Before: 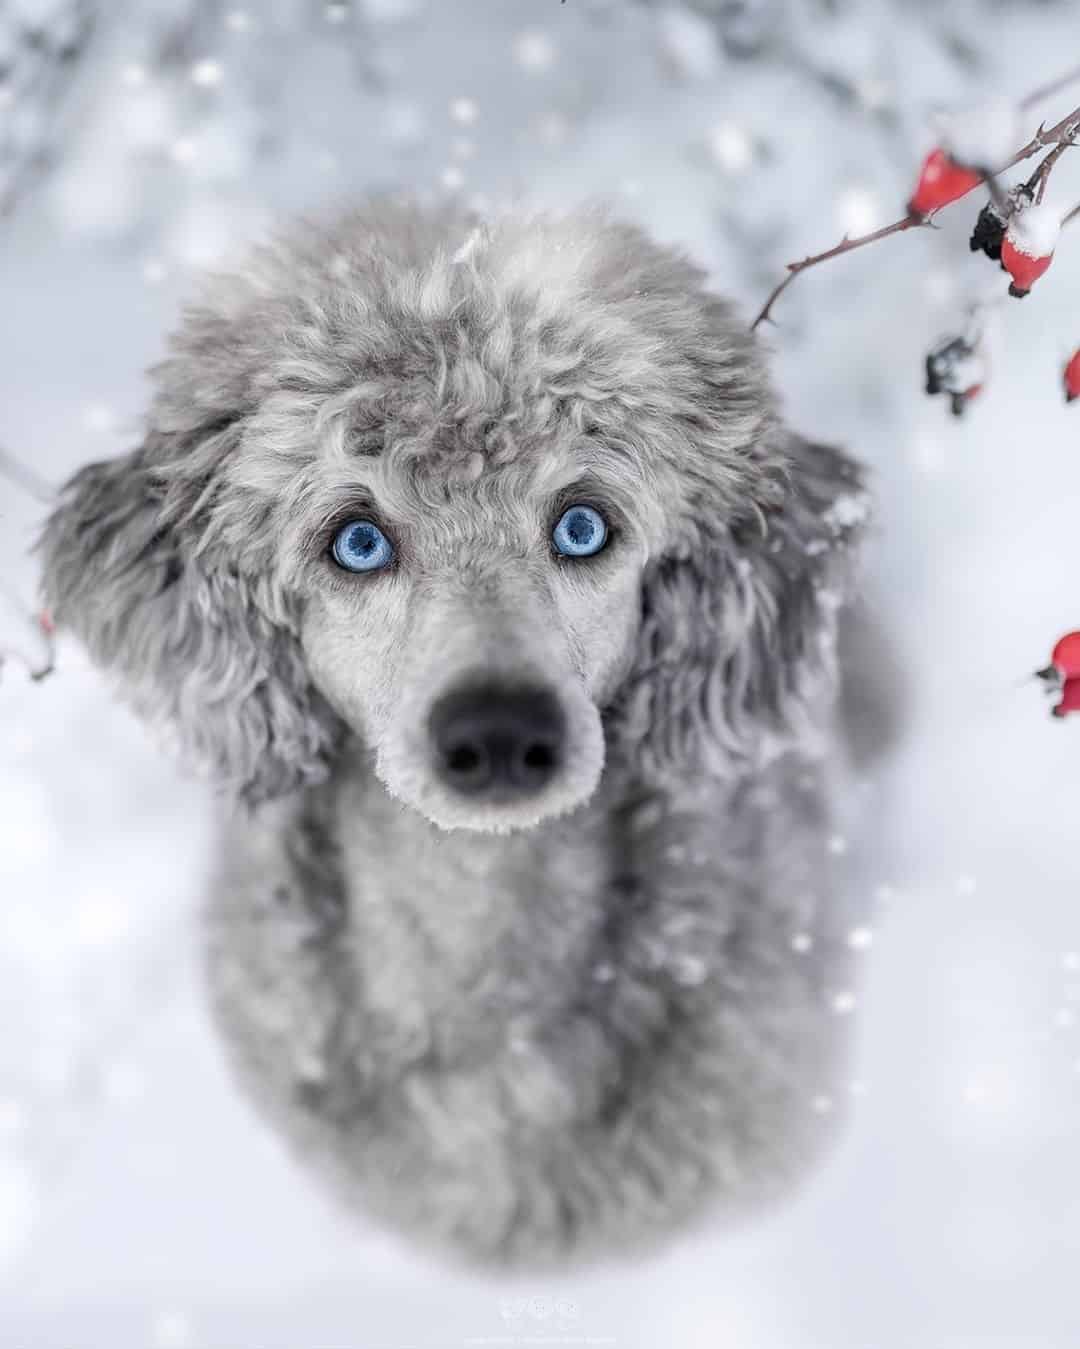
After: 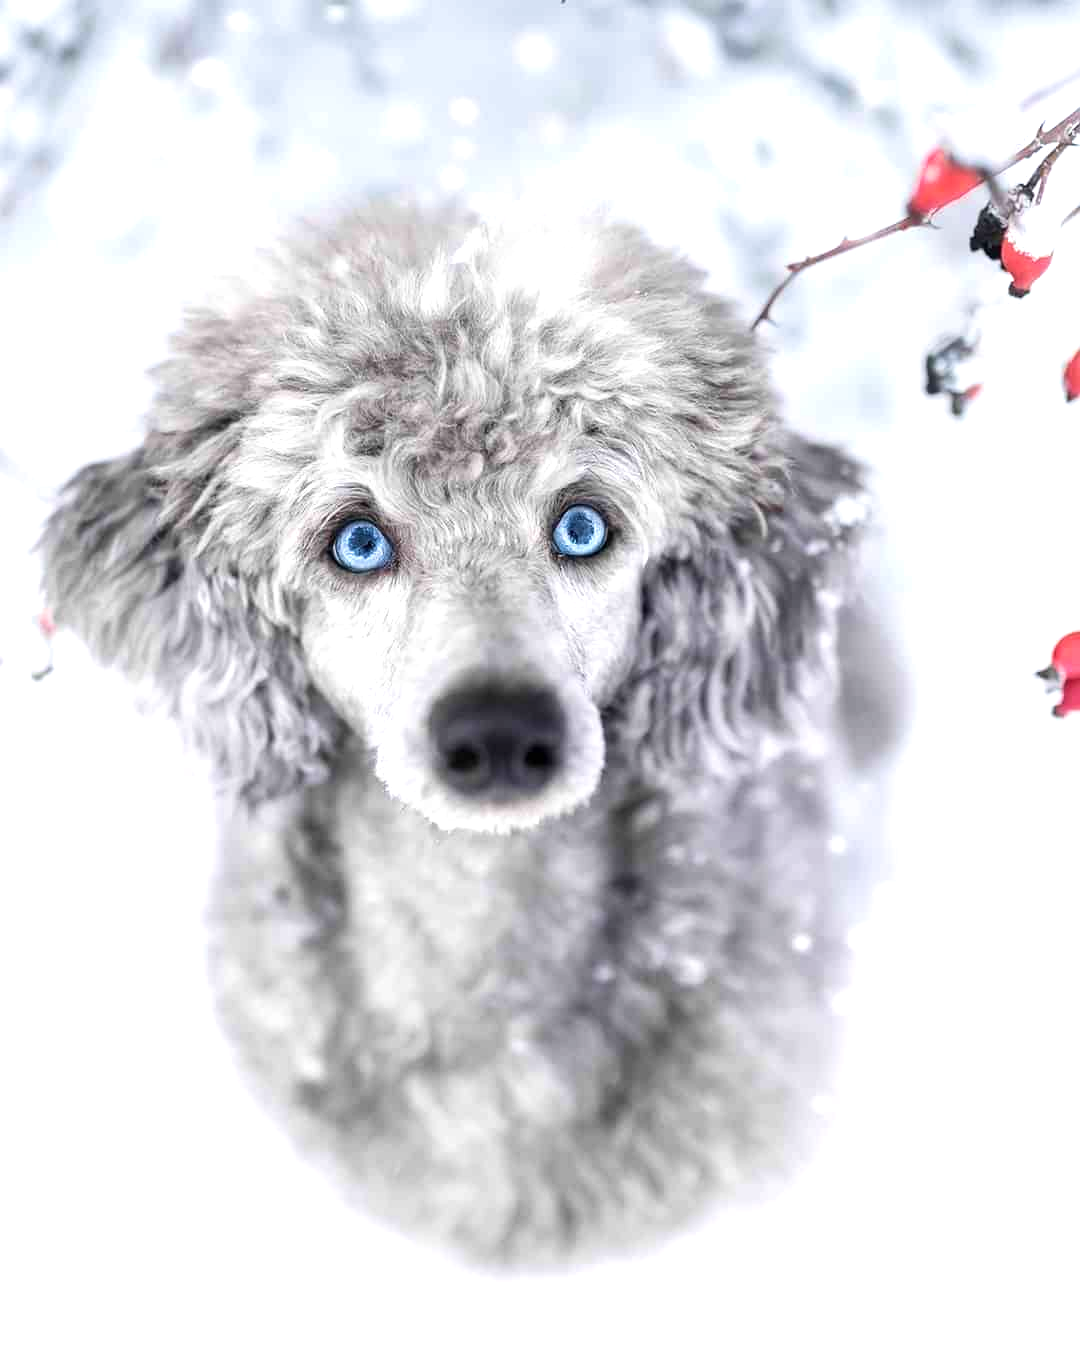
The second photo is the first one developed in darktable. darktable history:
contrast brightness saturation: contrast 0.072
exposure: exposure 0.751 EV, compensate exposure bias true, compensate highlight preservation false
velvia: on, module defaults
